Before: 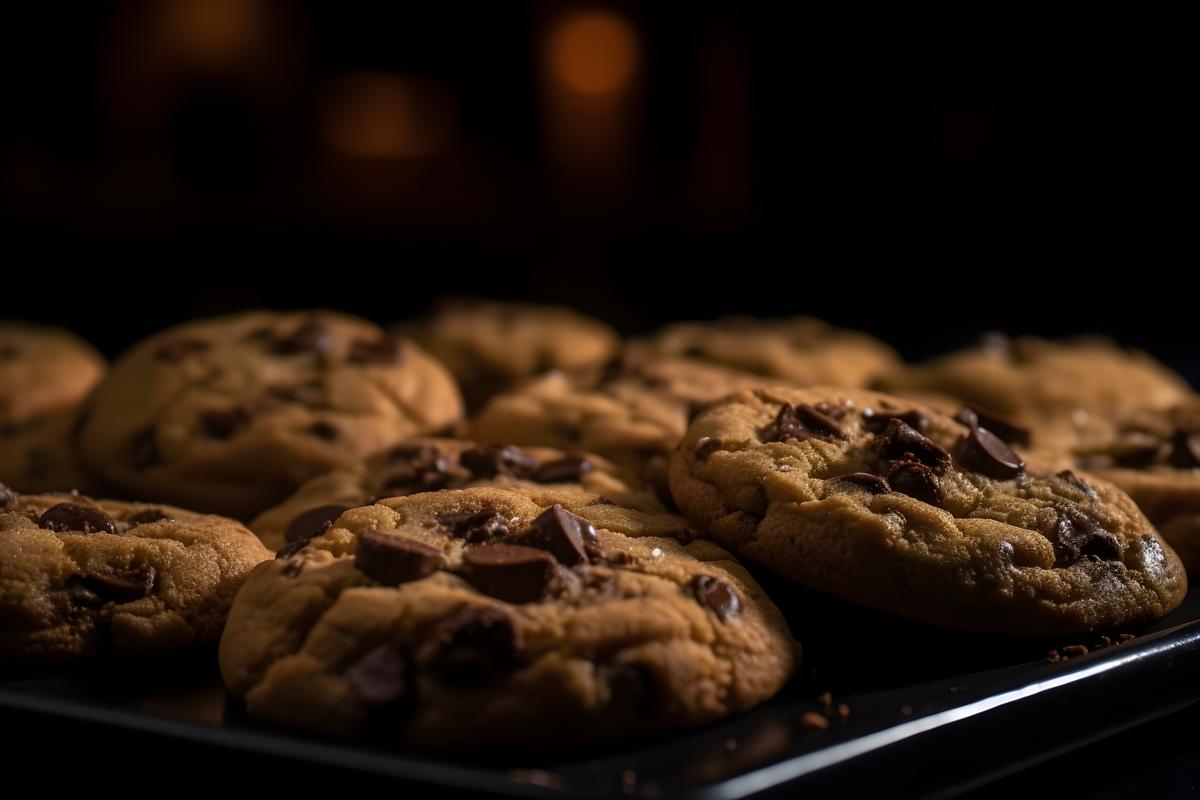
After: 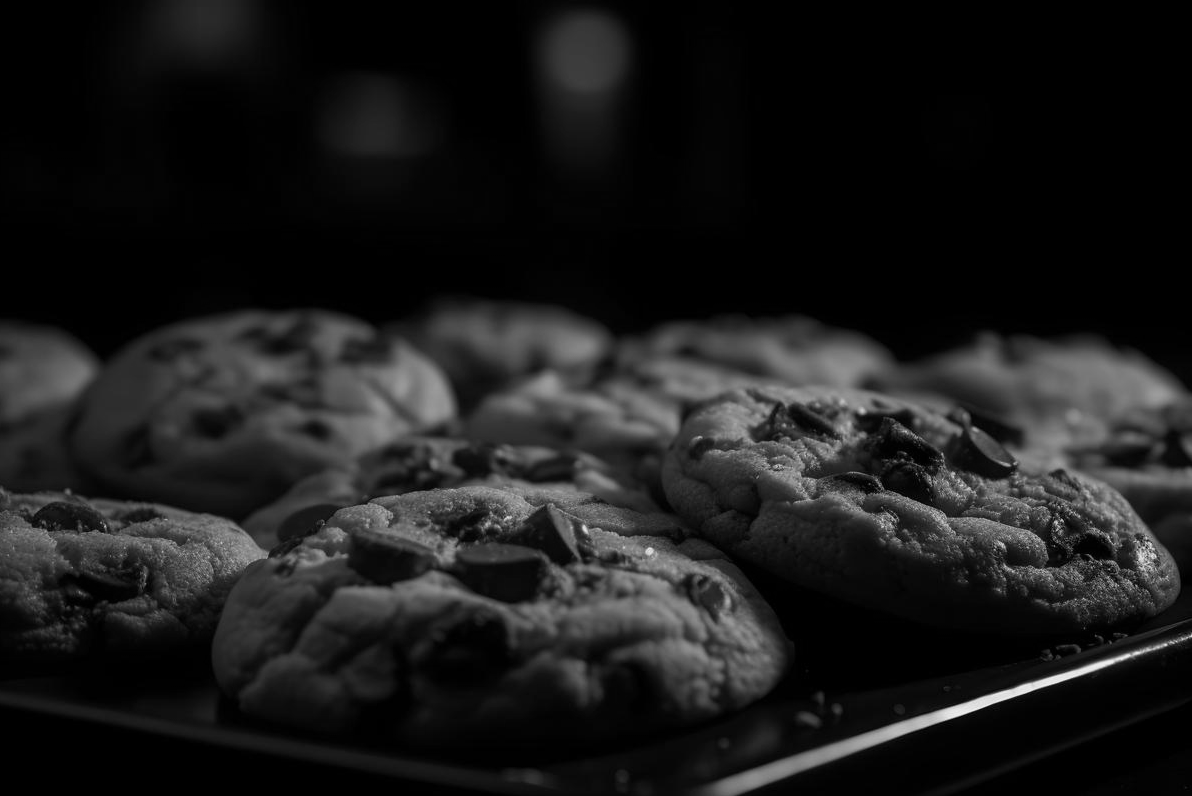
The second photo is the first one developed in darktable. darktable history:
crop and rotate: left 0.614%, top 0.179%, bottom 0.309%
monochrome: a -92.57, b 58.91
